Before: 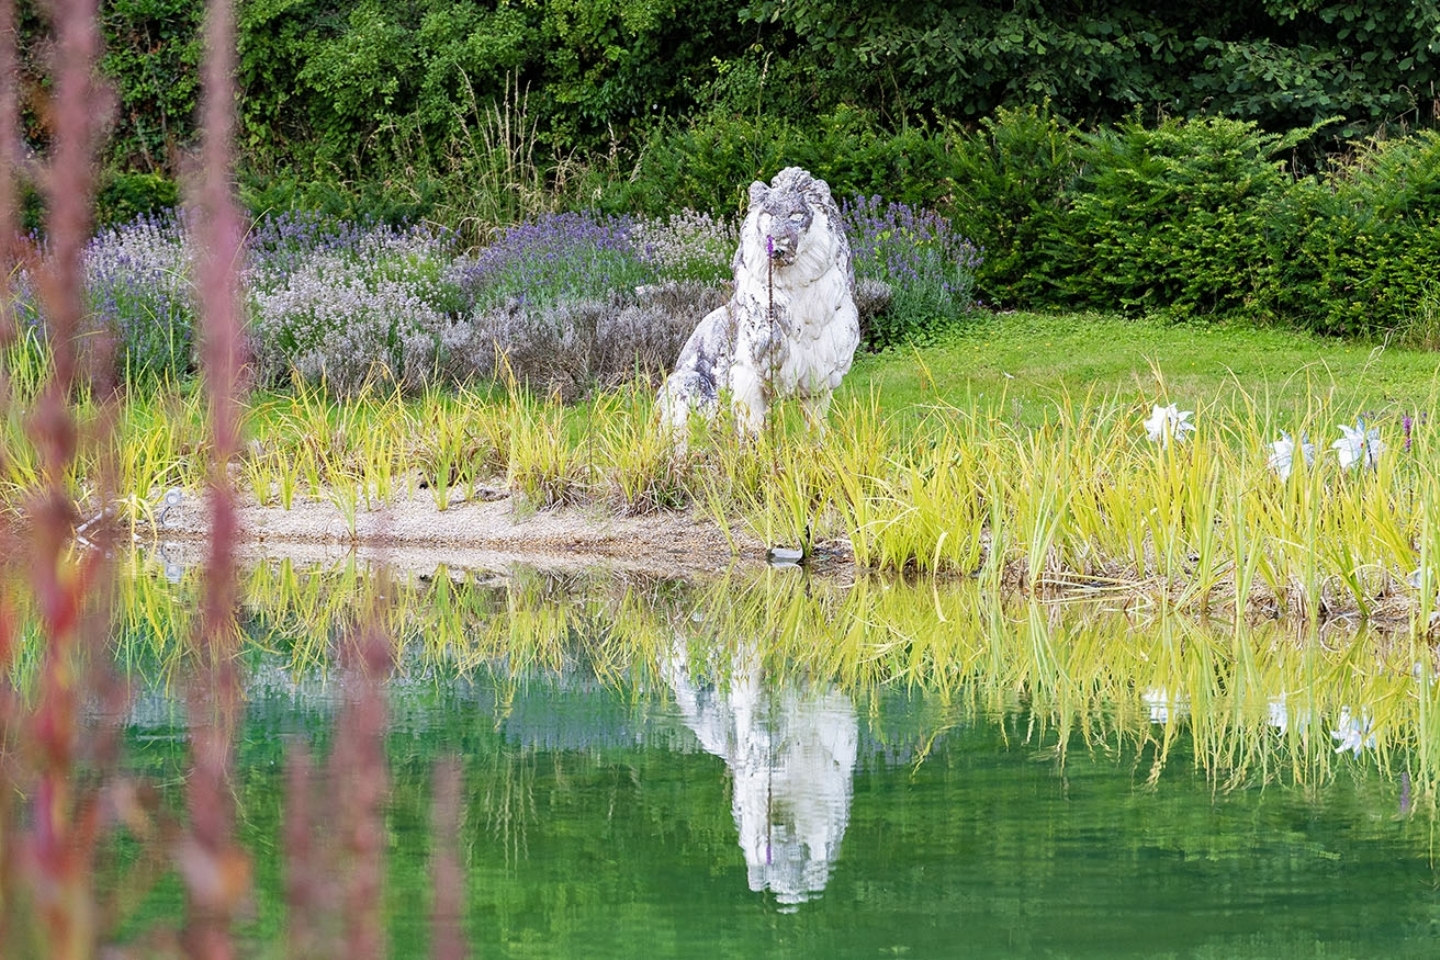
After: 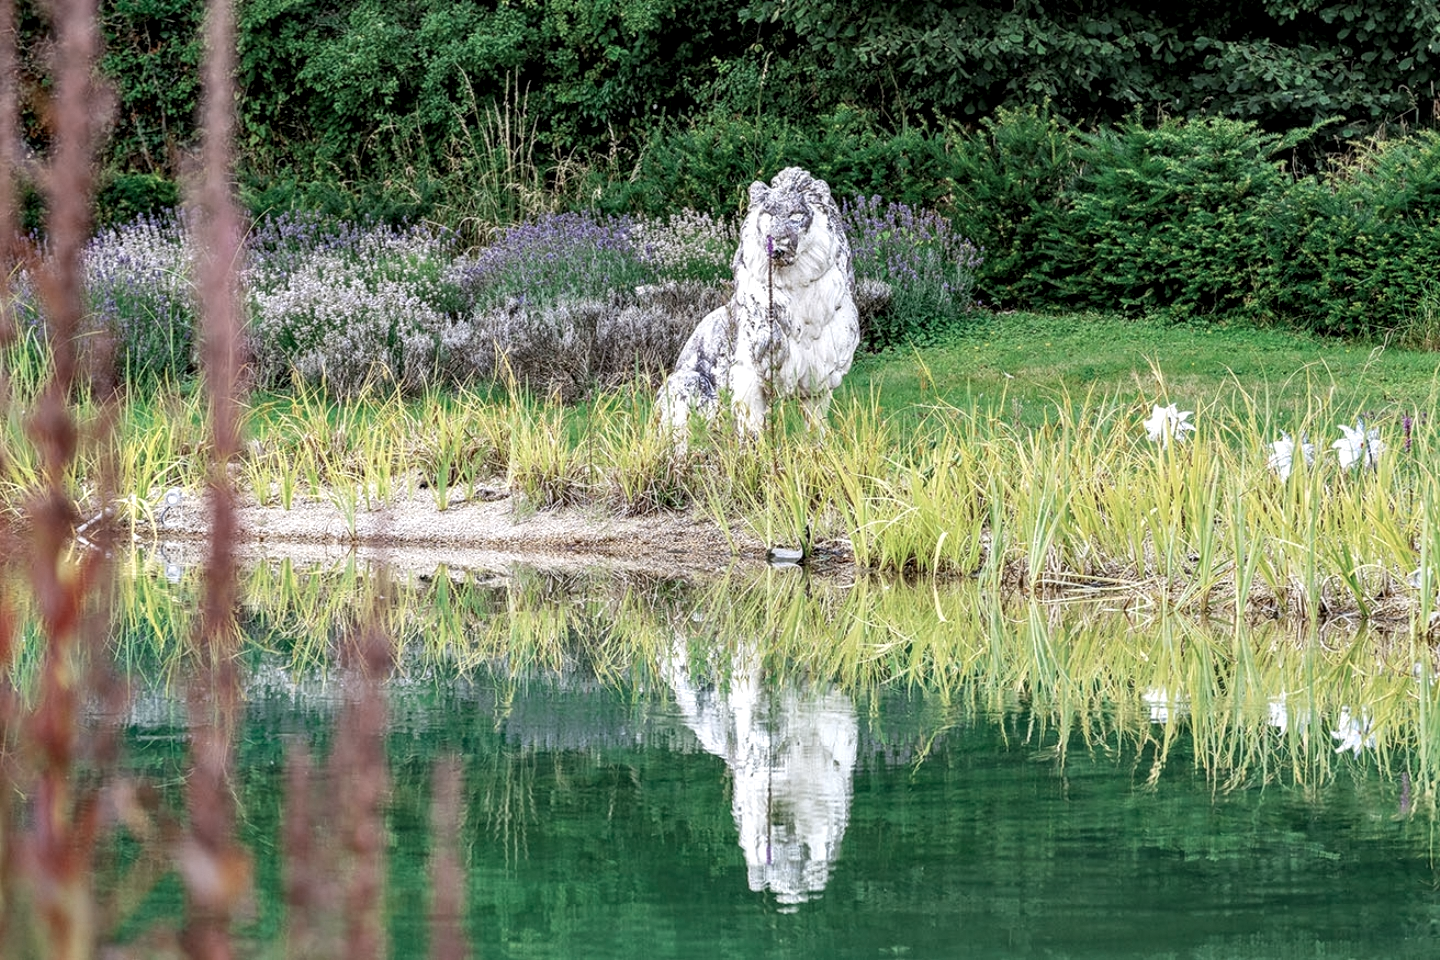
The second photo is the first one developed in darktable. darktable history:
local contrast: highlights 22%, detail 150%
color zones: curves: ch0 [(0, 0.5) (0.125, 0.4) (0.25, 0.5) (0.375, 0.4) (0.5, 0.4) (0.625, 0.6) (0.75, 0.6) (0.875, 0.5)]; ch1 [(0, 0.35) (0.125, 0.45) (0.25, 0.35) (0.375, 0.35) (0.5, 0.35) (0.625, 0.35) (0.75, 0.45) (0.875, 0.35)]; ch2 [(0, 0.6) (0.125, 0.5) (0.25, 0.5) (0.375, 0.6) (0.5, 0.6) (0.625, 0.5) (0.75, 0.5) (0.875, 0.5)]
